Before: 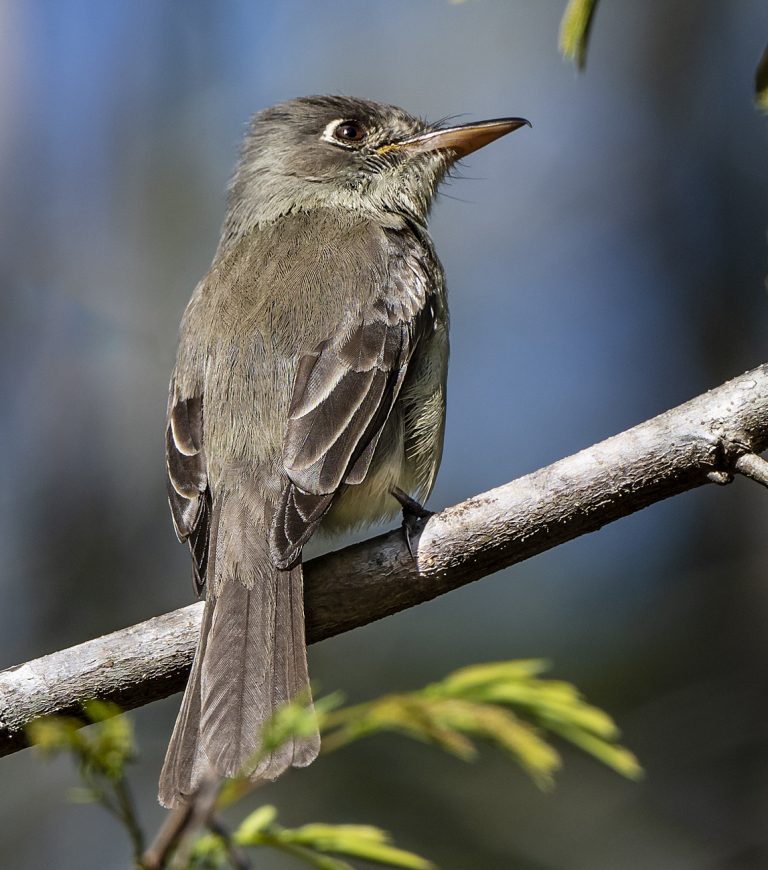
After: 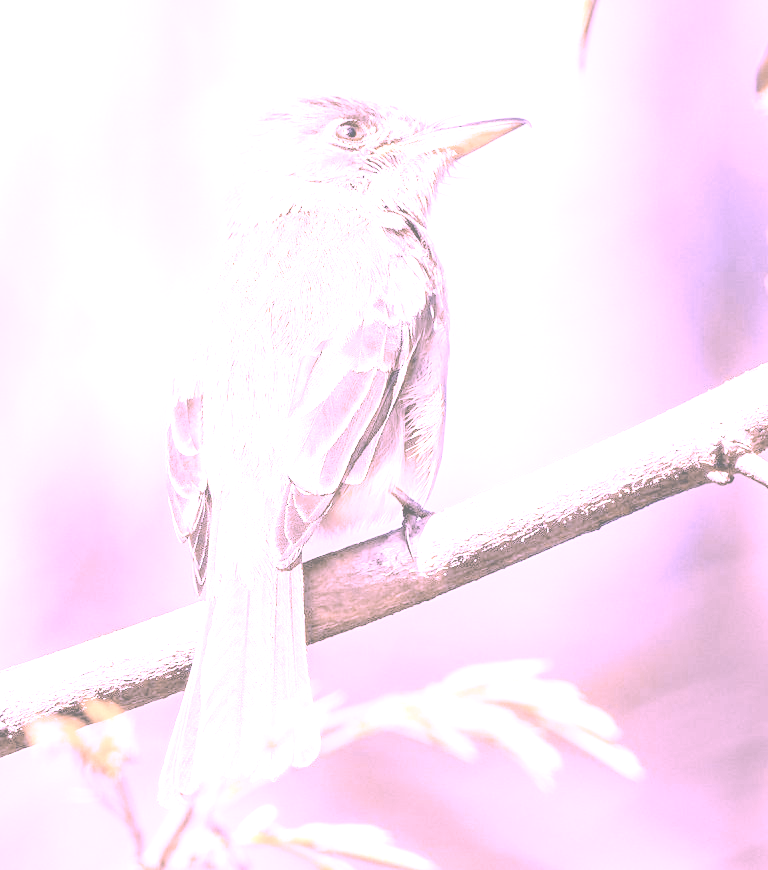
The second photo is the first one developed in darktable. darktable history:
white balance: red 8, blue 8
contrast brightness saturation: contrast -0.32, brightness 0.75, saturation -0.78
